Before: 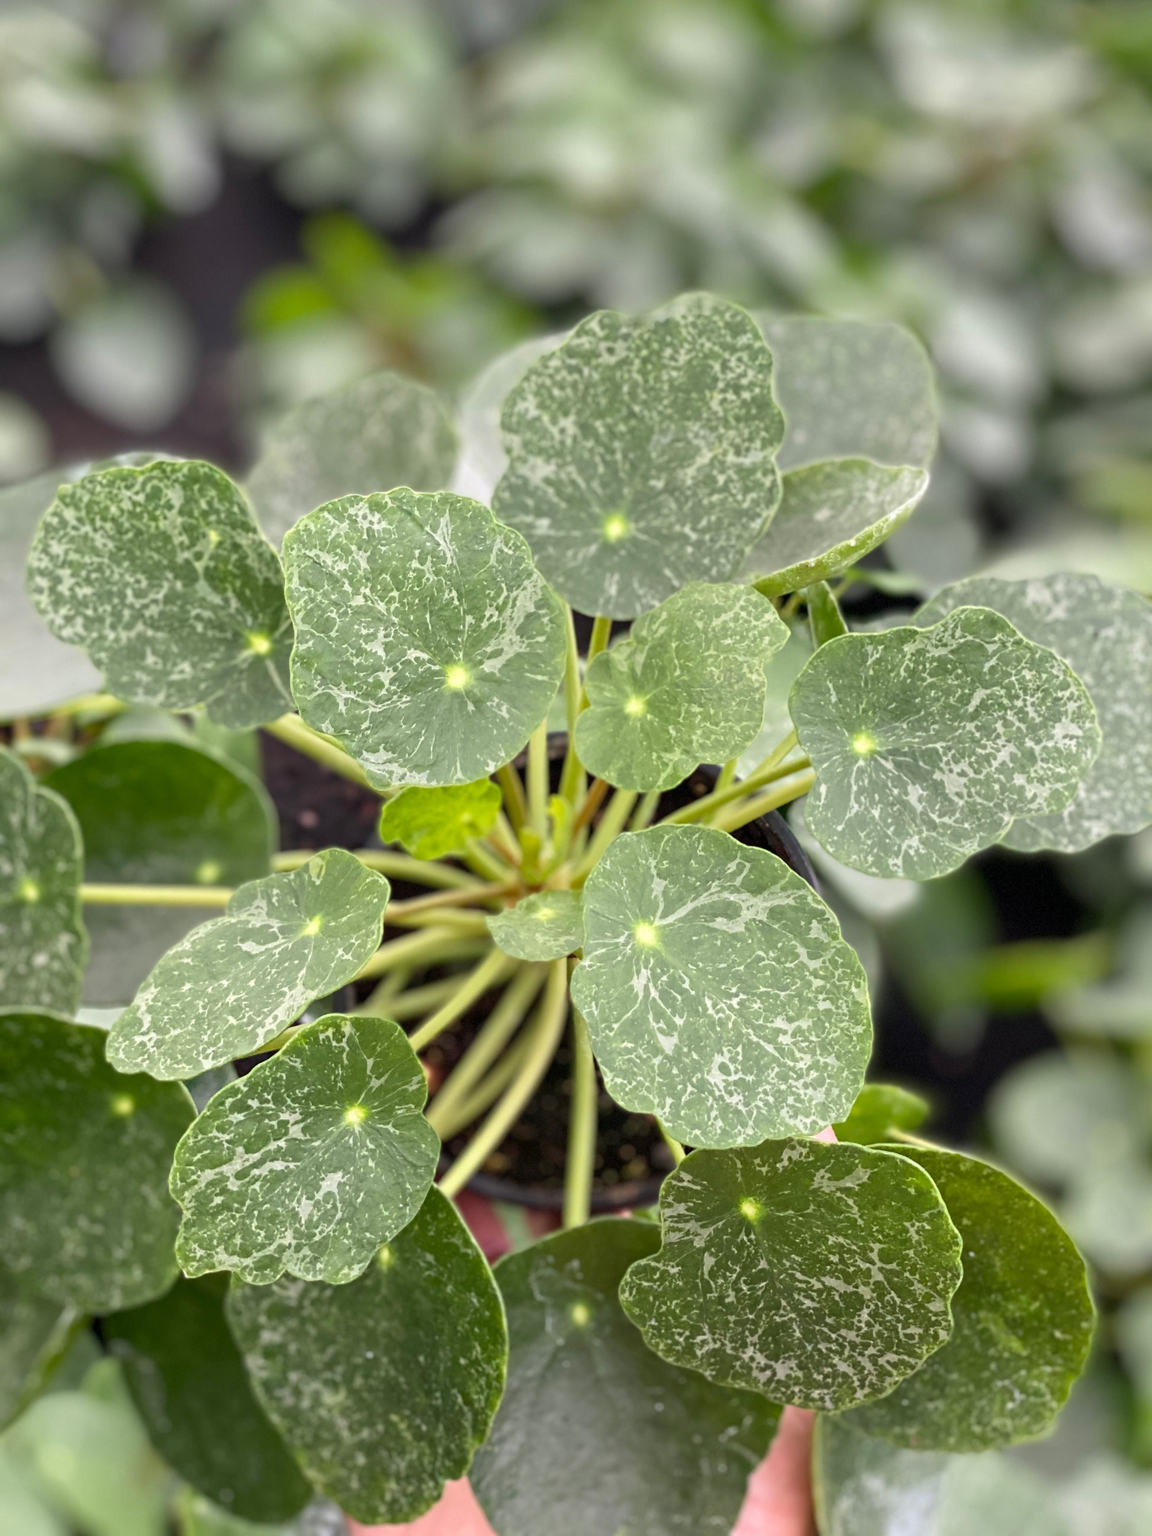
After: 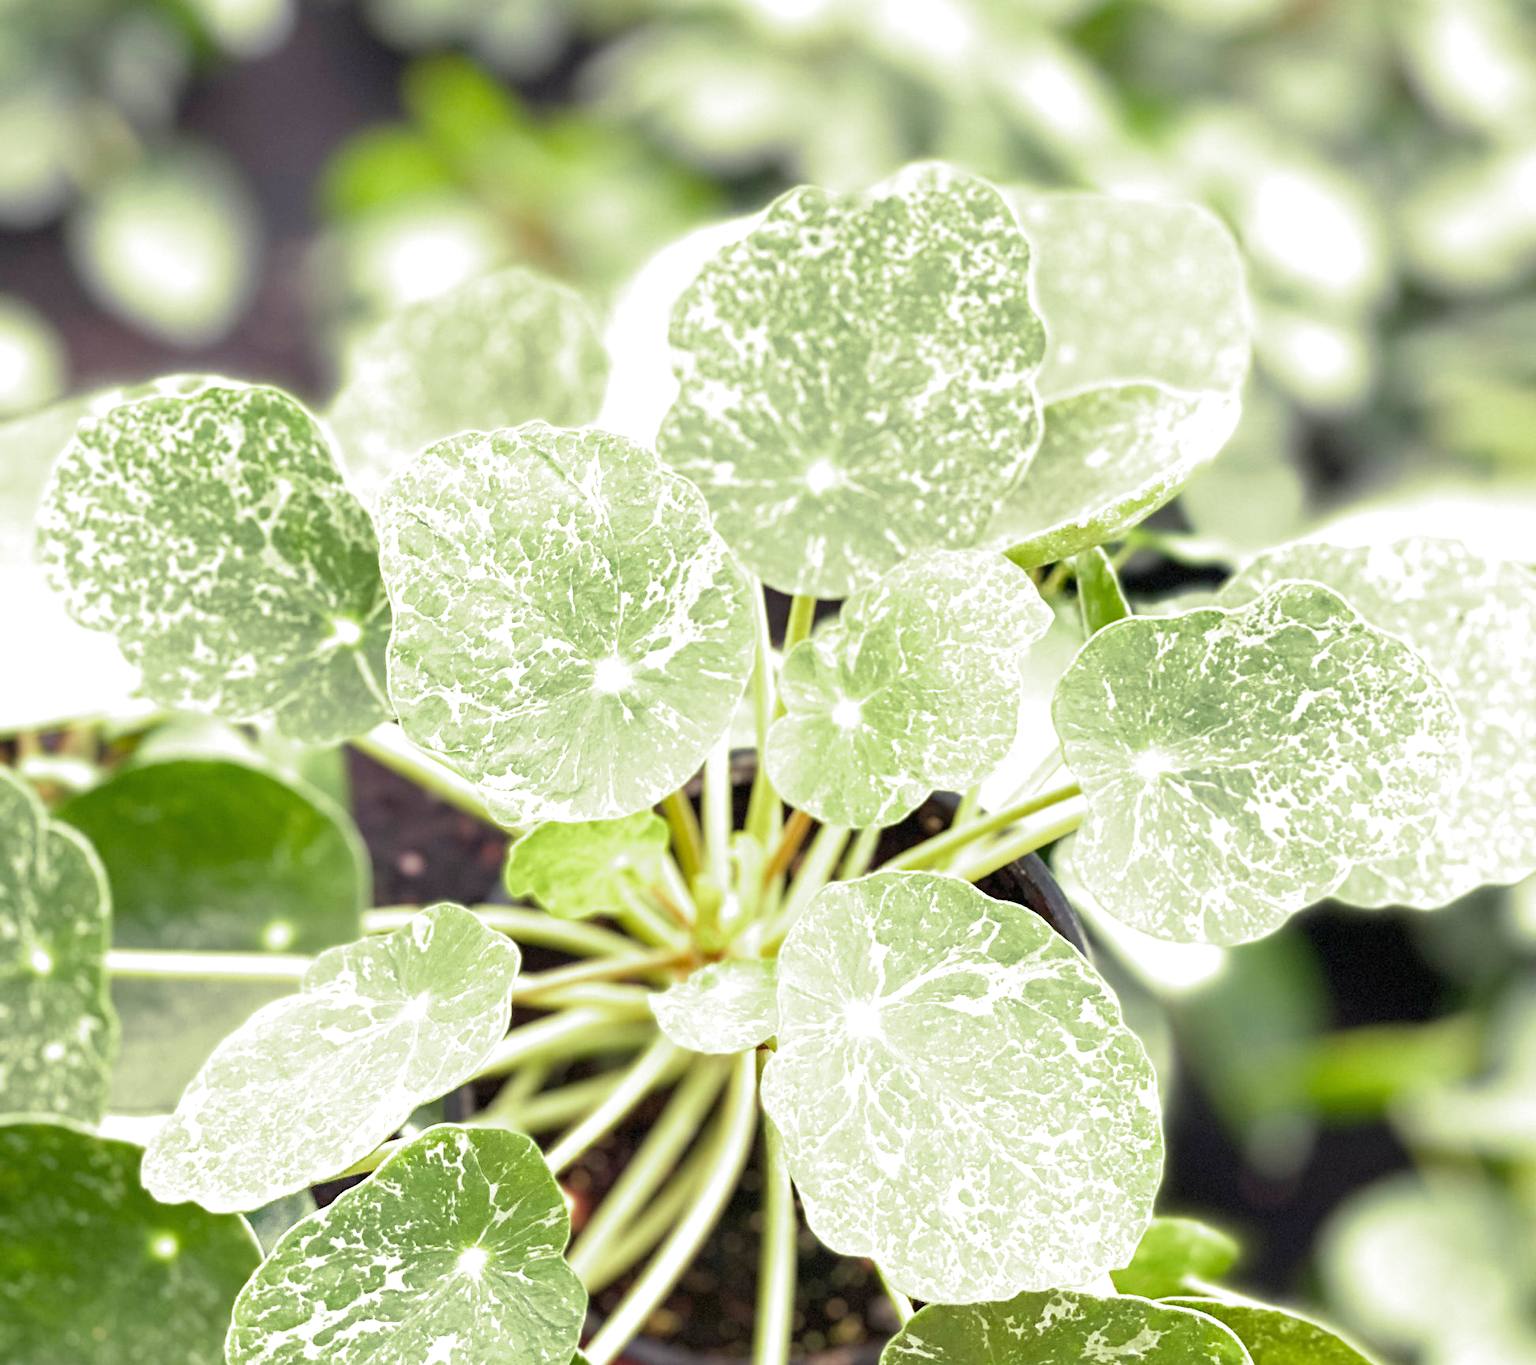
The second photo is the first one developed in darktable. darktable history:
exposure: black level correction 0, exposure 1.1 EV, compensate highlight preservation false
split-toning: shadows › hue 290.82°, shadows › saturation 0.34, highlights › saturation 0.38, balance 0, compress 50%
crop: top 11.166%, bottom 22.168%
